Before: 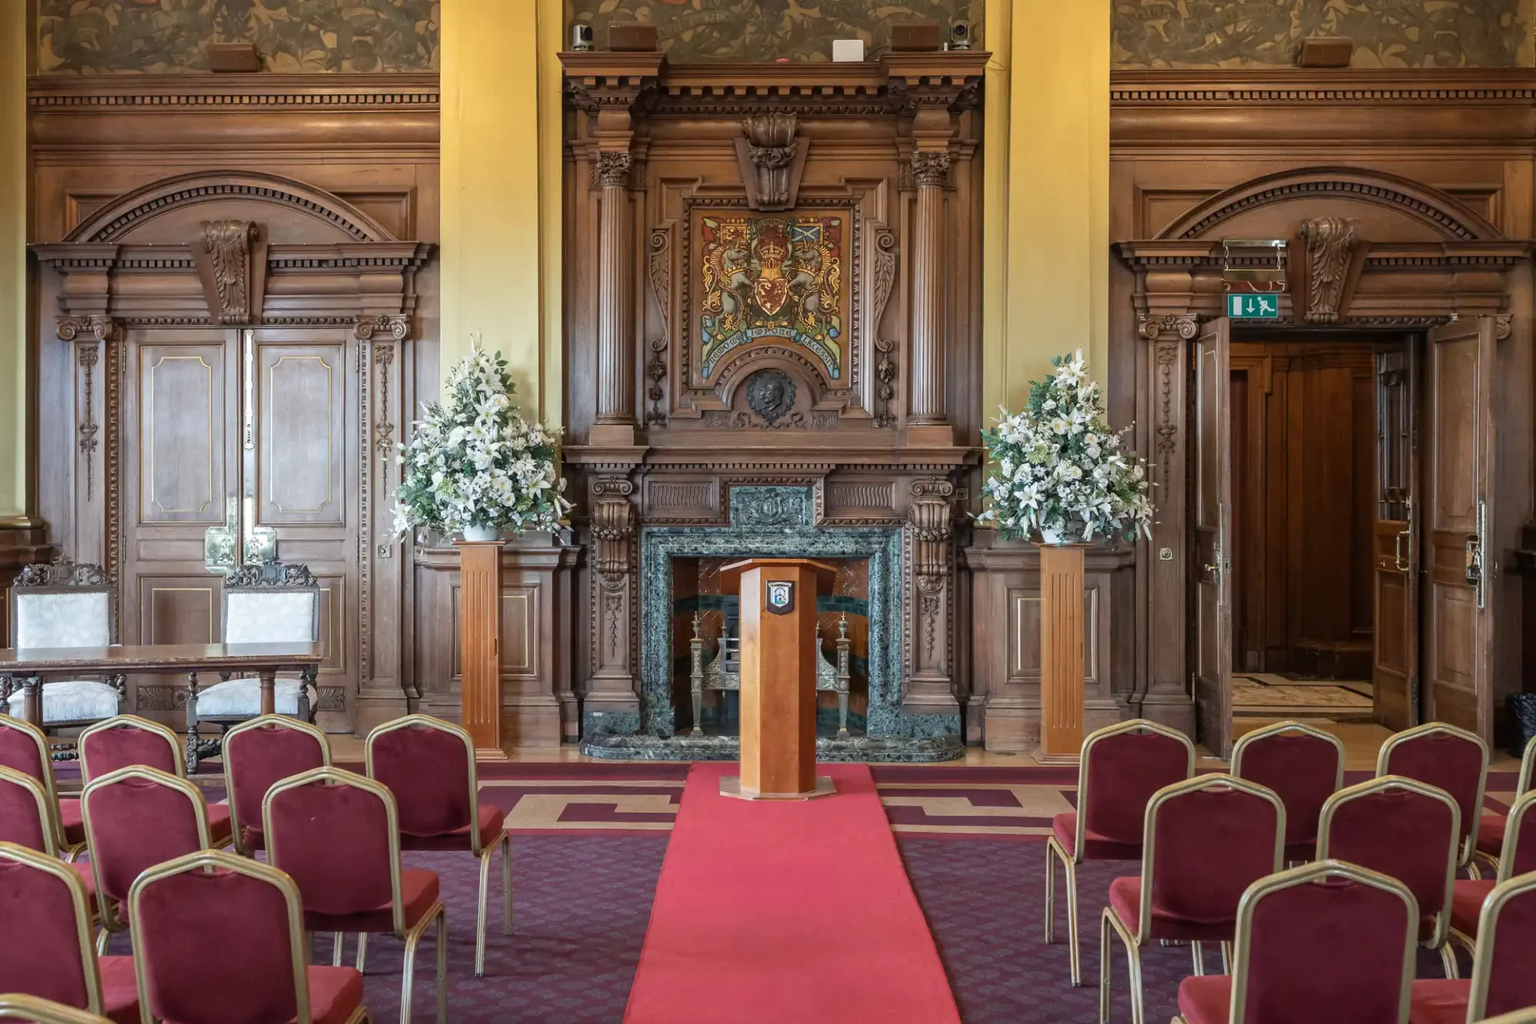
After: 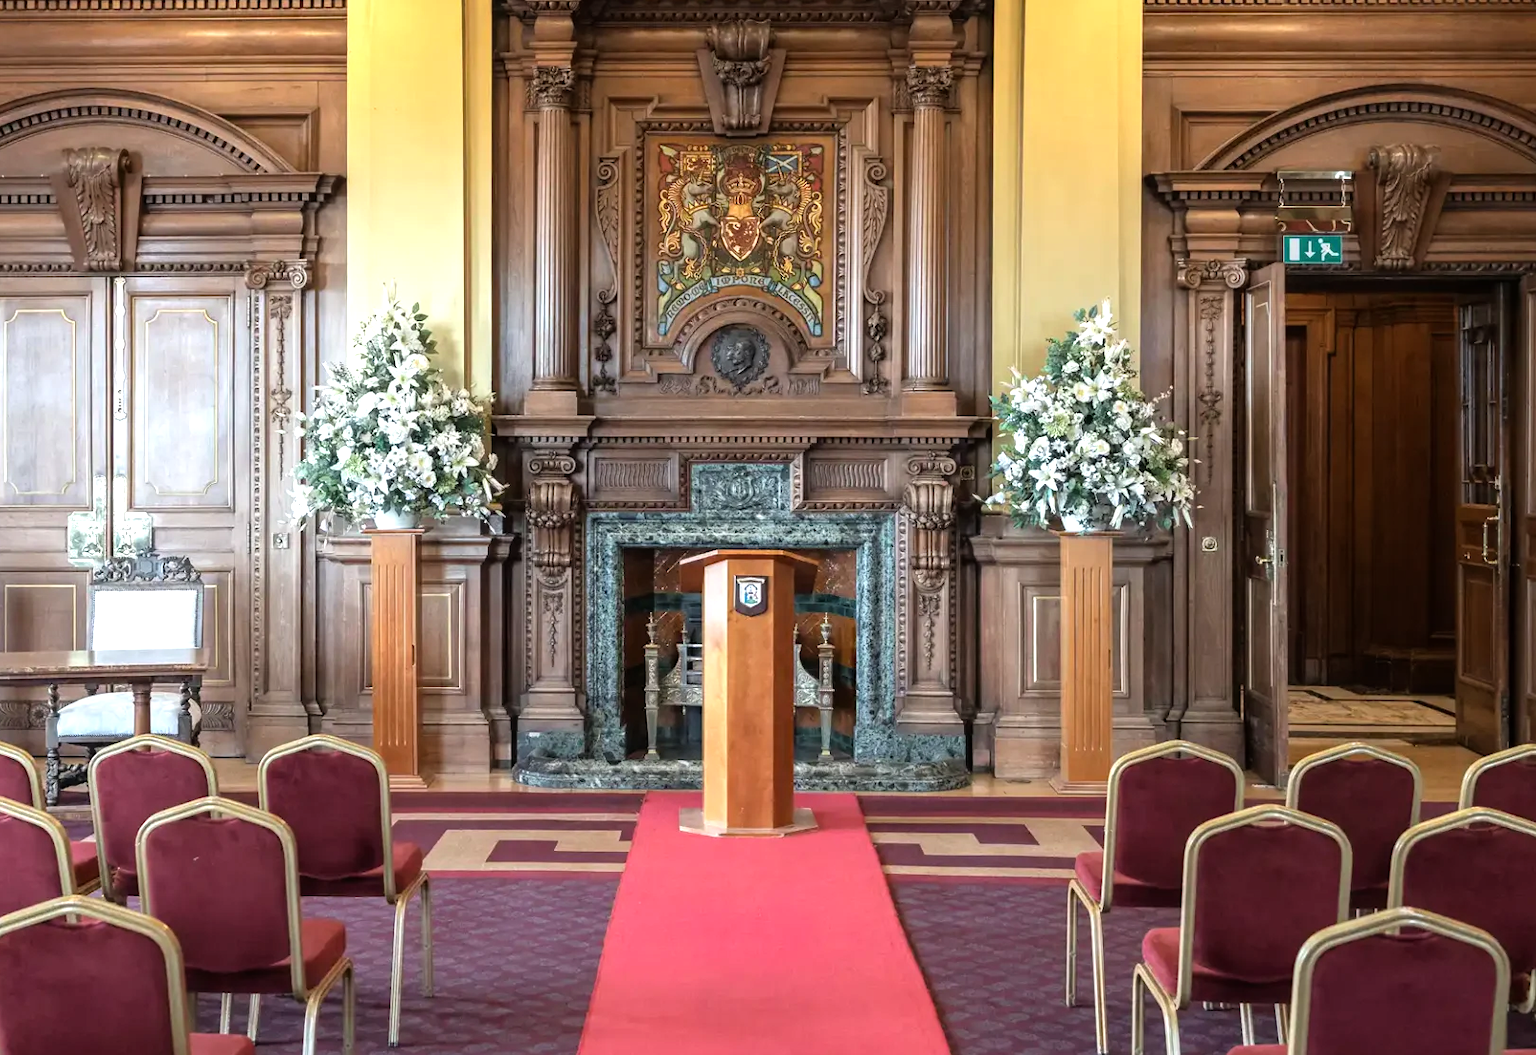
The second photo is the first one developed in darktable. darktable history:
tone equalizer: -8 EV -0.741 EV, -7 EV -0.708 EV, -6 EV -0.598 EV, -5 EV -0.377 EV, -3 EV 0.365 EV, -2 EV 0.6 EV, -1 EV 0.696 EV, +0 EV 0.751 EV
crop and rotate: left 9.643%, top 9.436%, right 6.15%, bottom 3.815%
